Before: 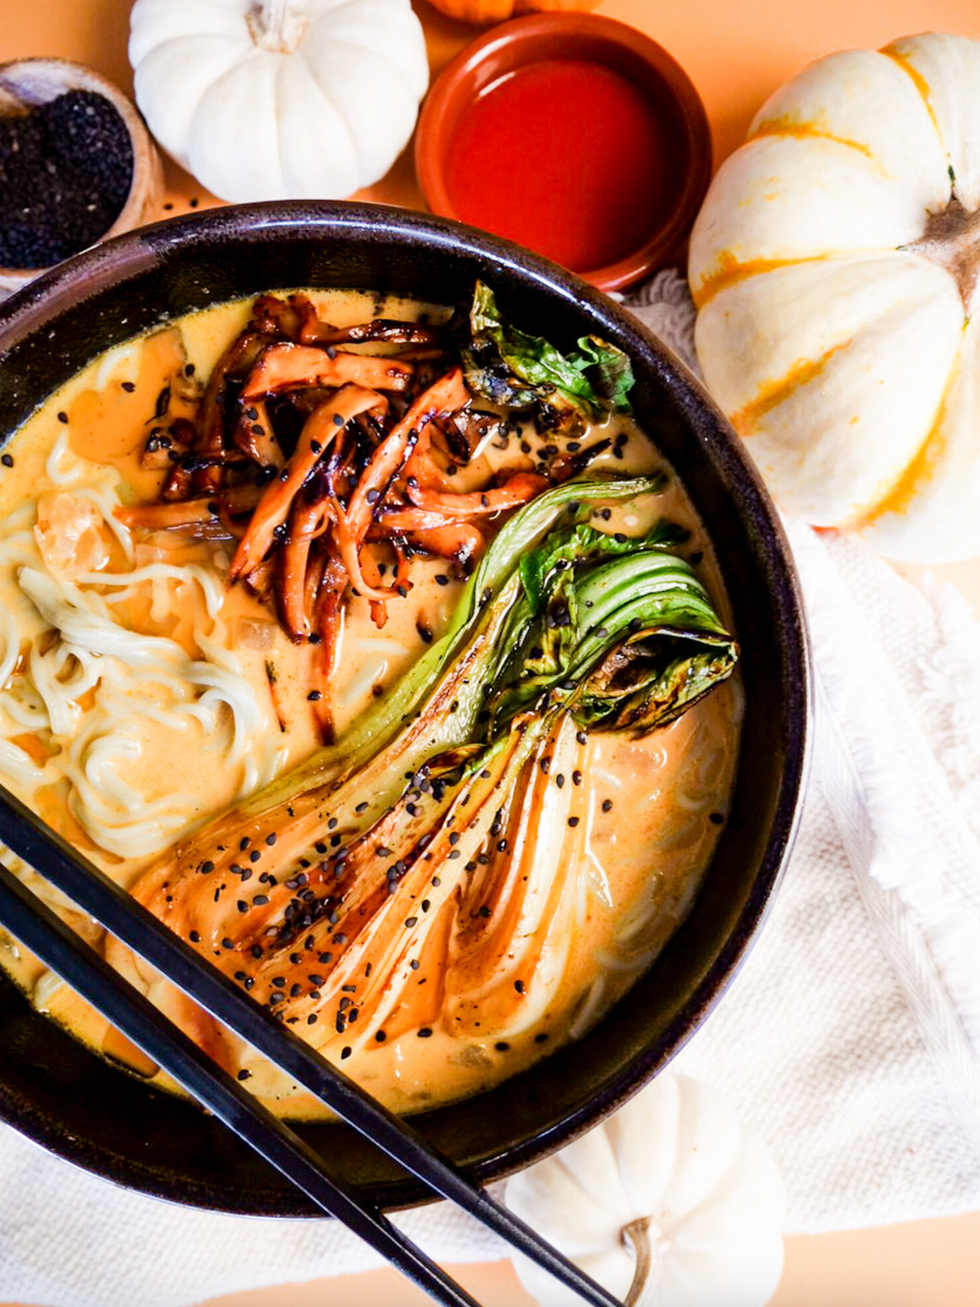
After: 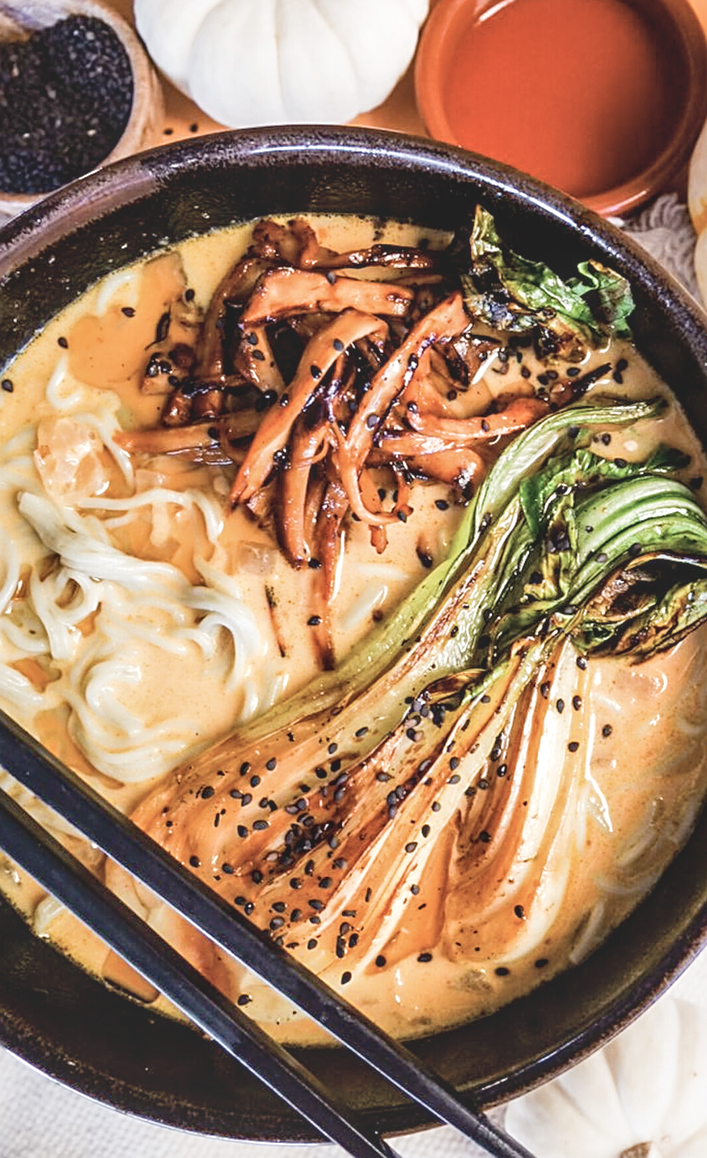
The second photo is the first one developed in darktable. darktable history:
contrast brightness saturation: contrast -0.262, saturation -0.438
tone equalizer: -8 EV 0.051 EV, edges refinement/feathering 500, mask exposure compensation -1.57 EV, preserve details no
color zones: curves: ch1 [(0, 0.523) (0.143, 0.545) (0.286, 0.52) (0.429, 0.506) (0.571, 0.503) (0.714, 0.503) (0.857, 0.508) (1, 0.523)]
exposure: exposure 0.605 EV, compensate highlight preservation false
local contrast: on, module defaults
crop: top 5.739%, right 27.856%, bottom 5.646%
sharpen: on, module defaults
shadows and highlights: shadows 20.35, highlights -19.53, soften with gaussian
